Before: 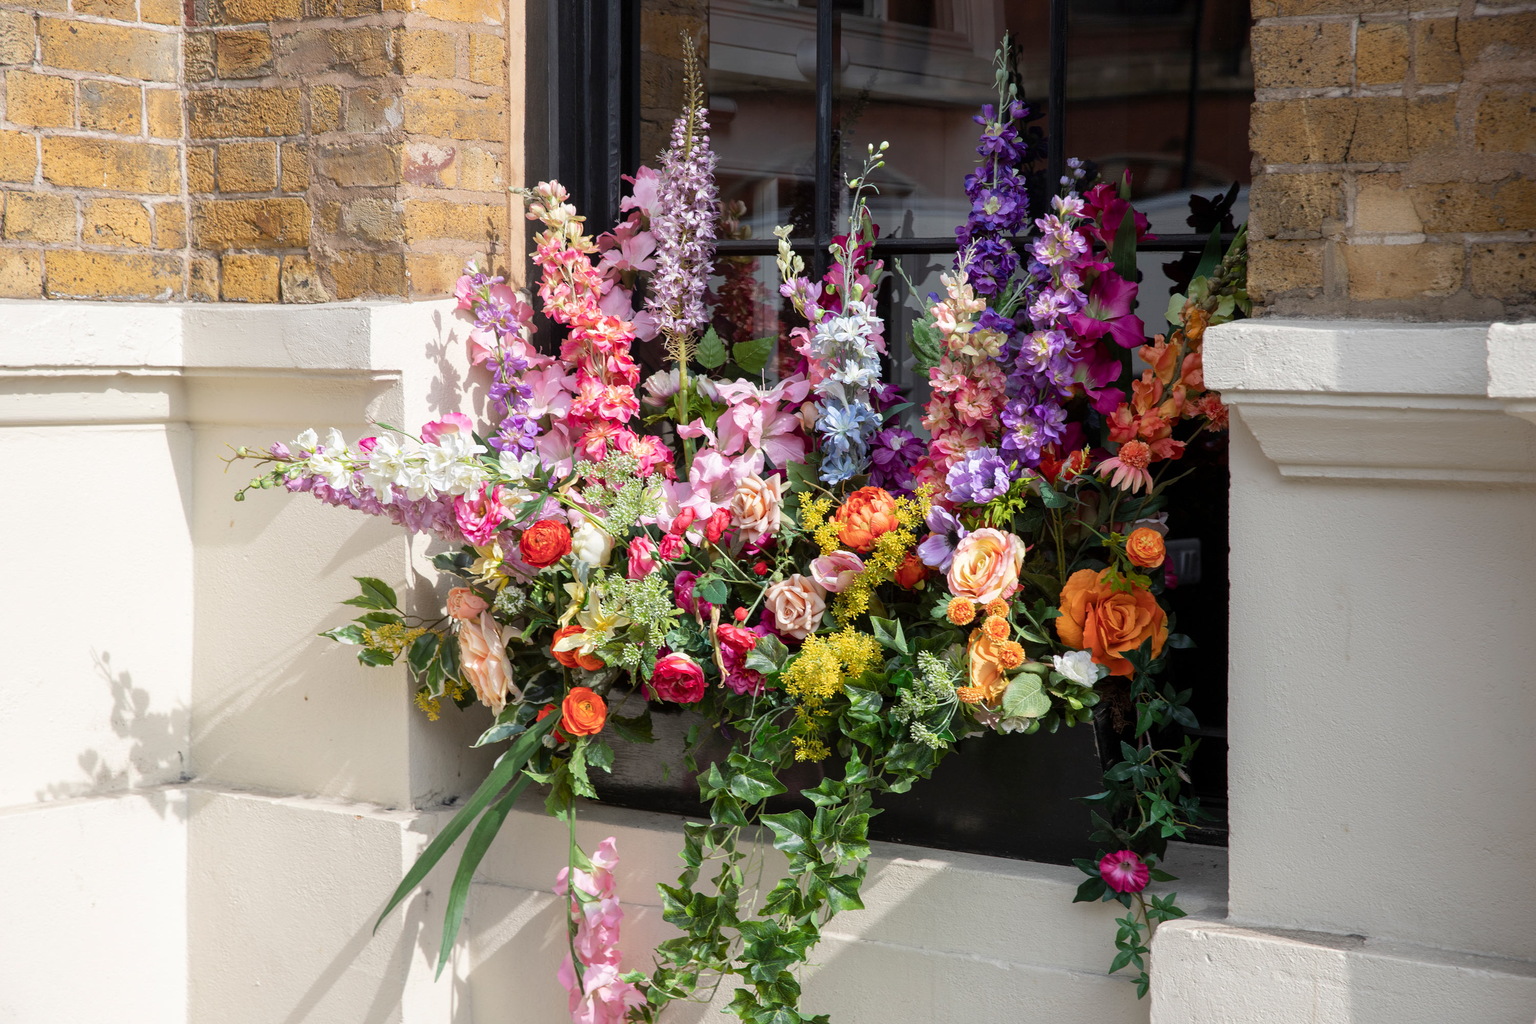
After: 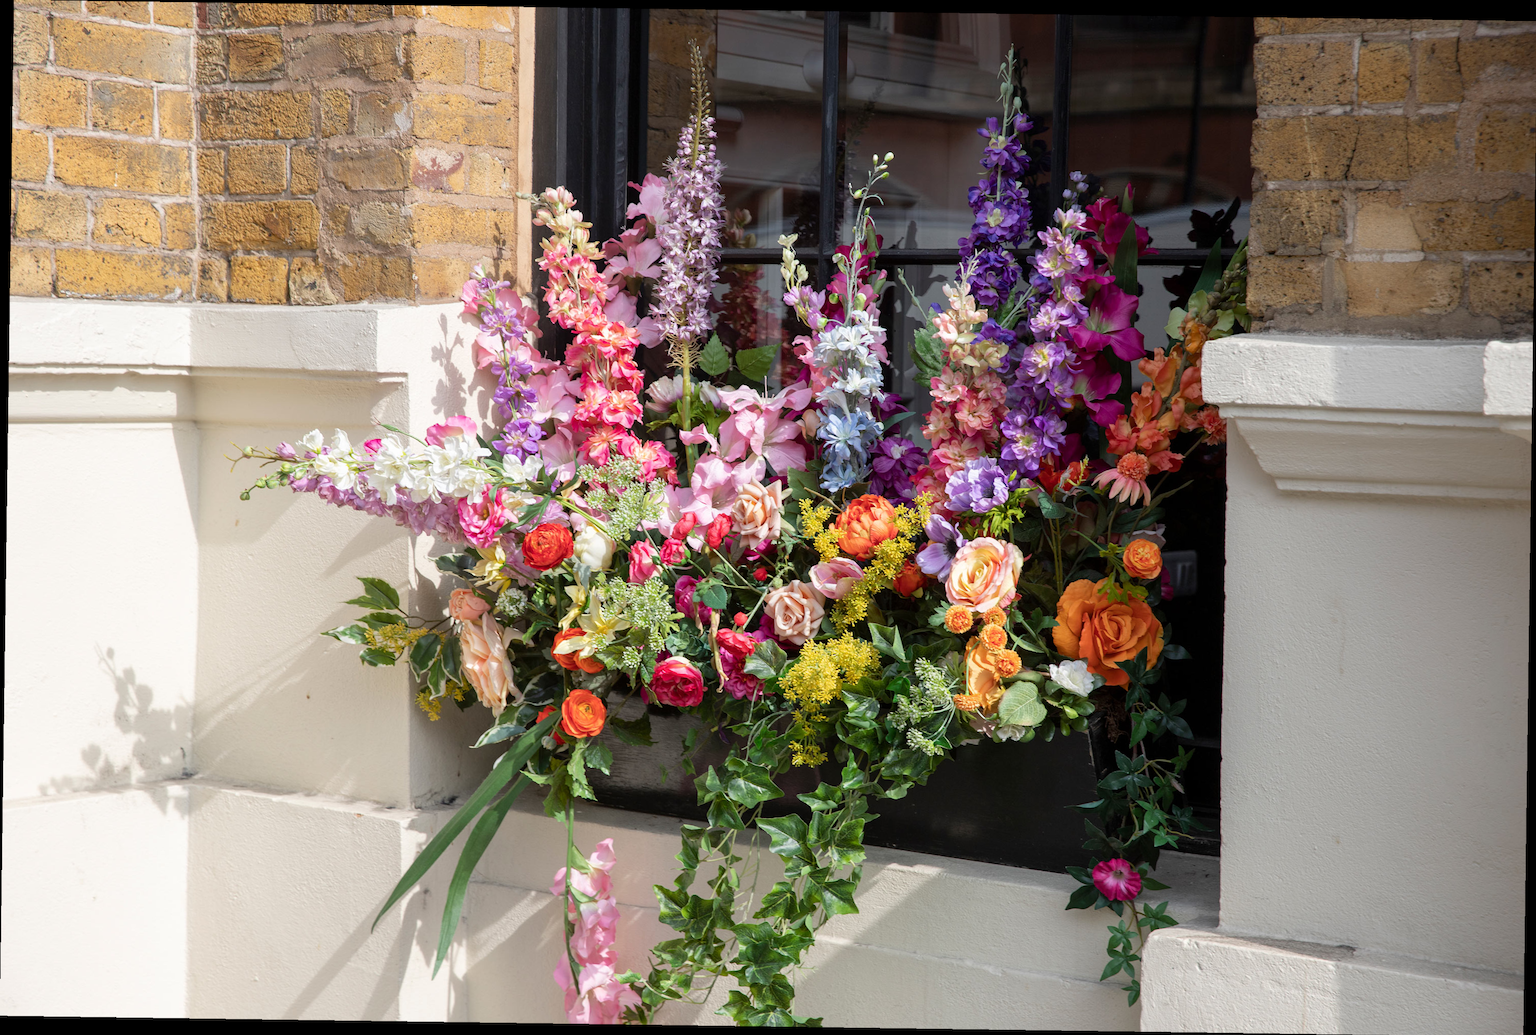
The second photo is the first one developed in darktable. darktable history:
rotate and perspective: rotation 0.8°, automatic cropping off
